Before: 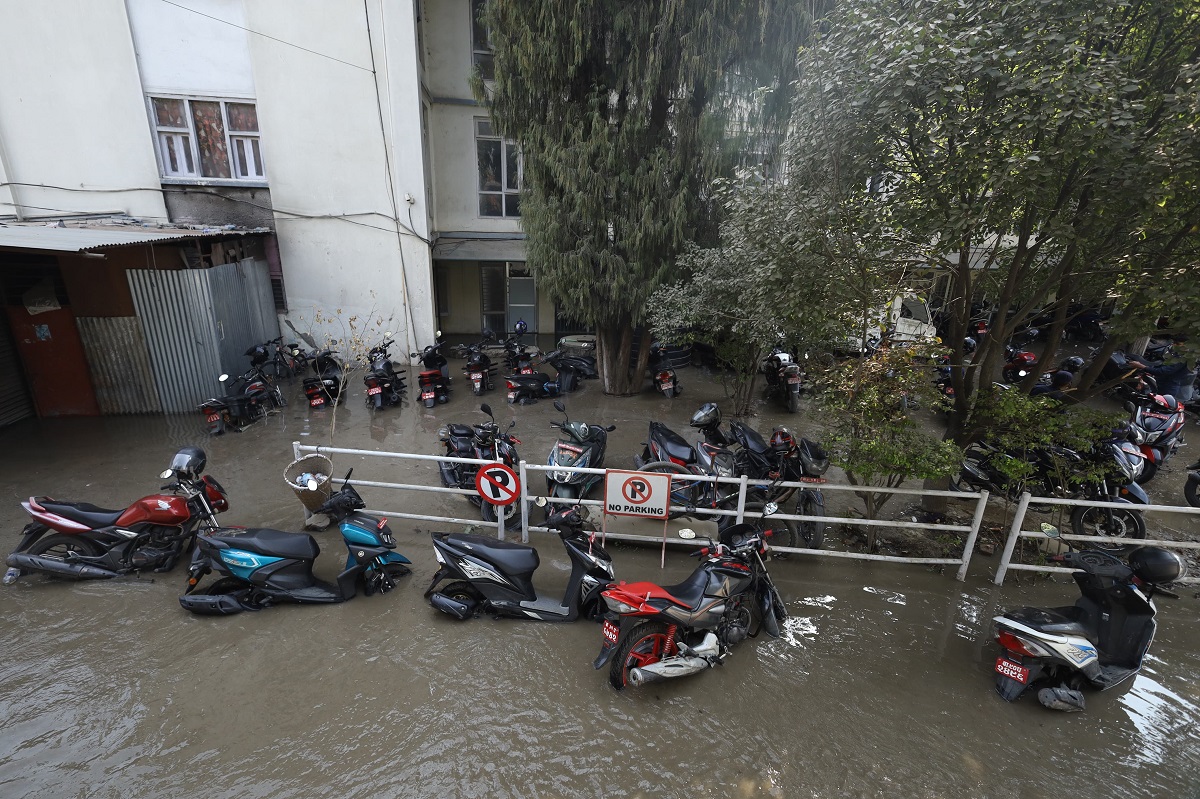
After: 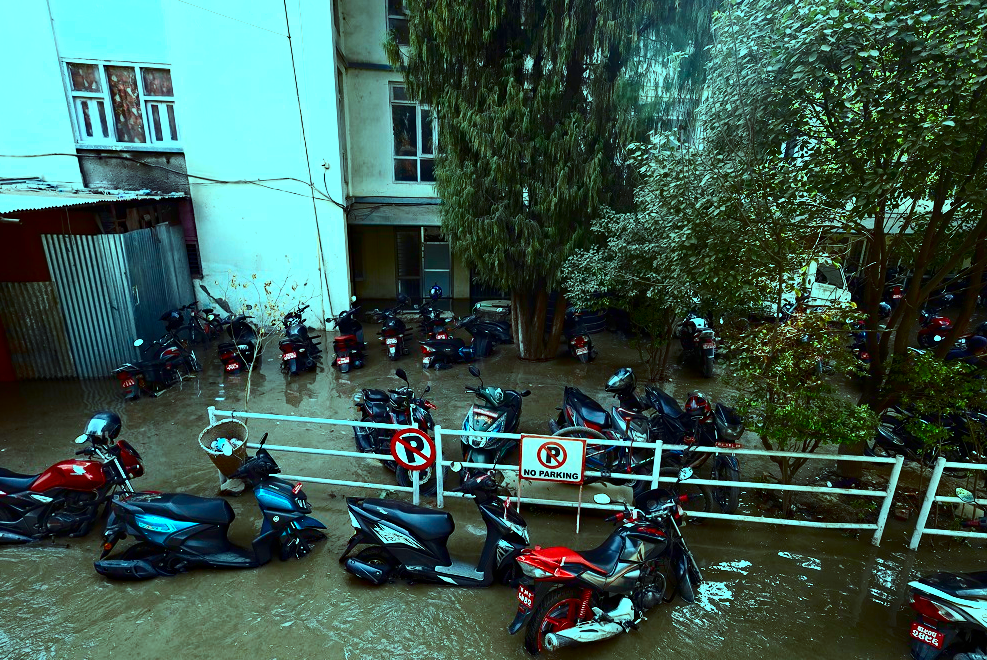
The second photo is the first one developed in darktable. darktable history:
exposure: black level correction 0.001, exposure 0.499 EV, compensate highlight preservation false
shadows and highlights: radius 335.87, shadows 64.83, highlights 6.47, compress 87.31%, soften with gaussian
color balance rgb: highlights gain › chroma 7.379%, highlights gain › hue 186.35°, perceptual saturation grading › global saturation 20%, perceptual saturation grading › highlights -25.521%, perceptual saturation grading › shadows 24.513%, global vibrance 27.381%
crop and rotate: left 7.091%, top 4.42%, right 10.613%, bottom 12.958%
contrast brightness saturation: contrast 0.313, brightness -0.076, saturation 0.174
haze removal: compatibility mode true, adaptive false
